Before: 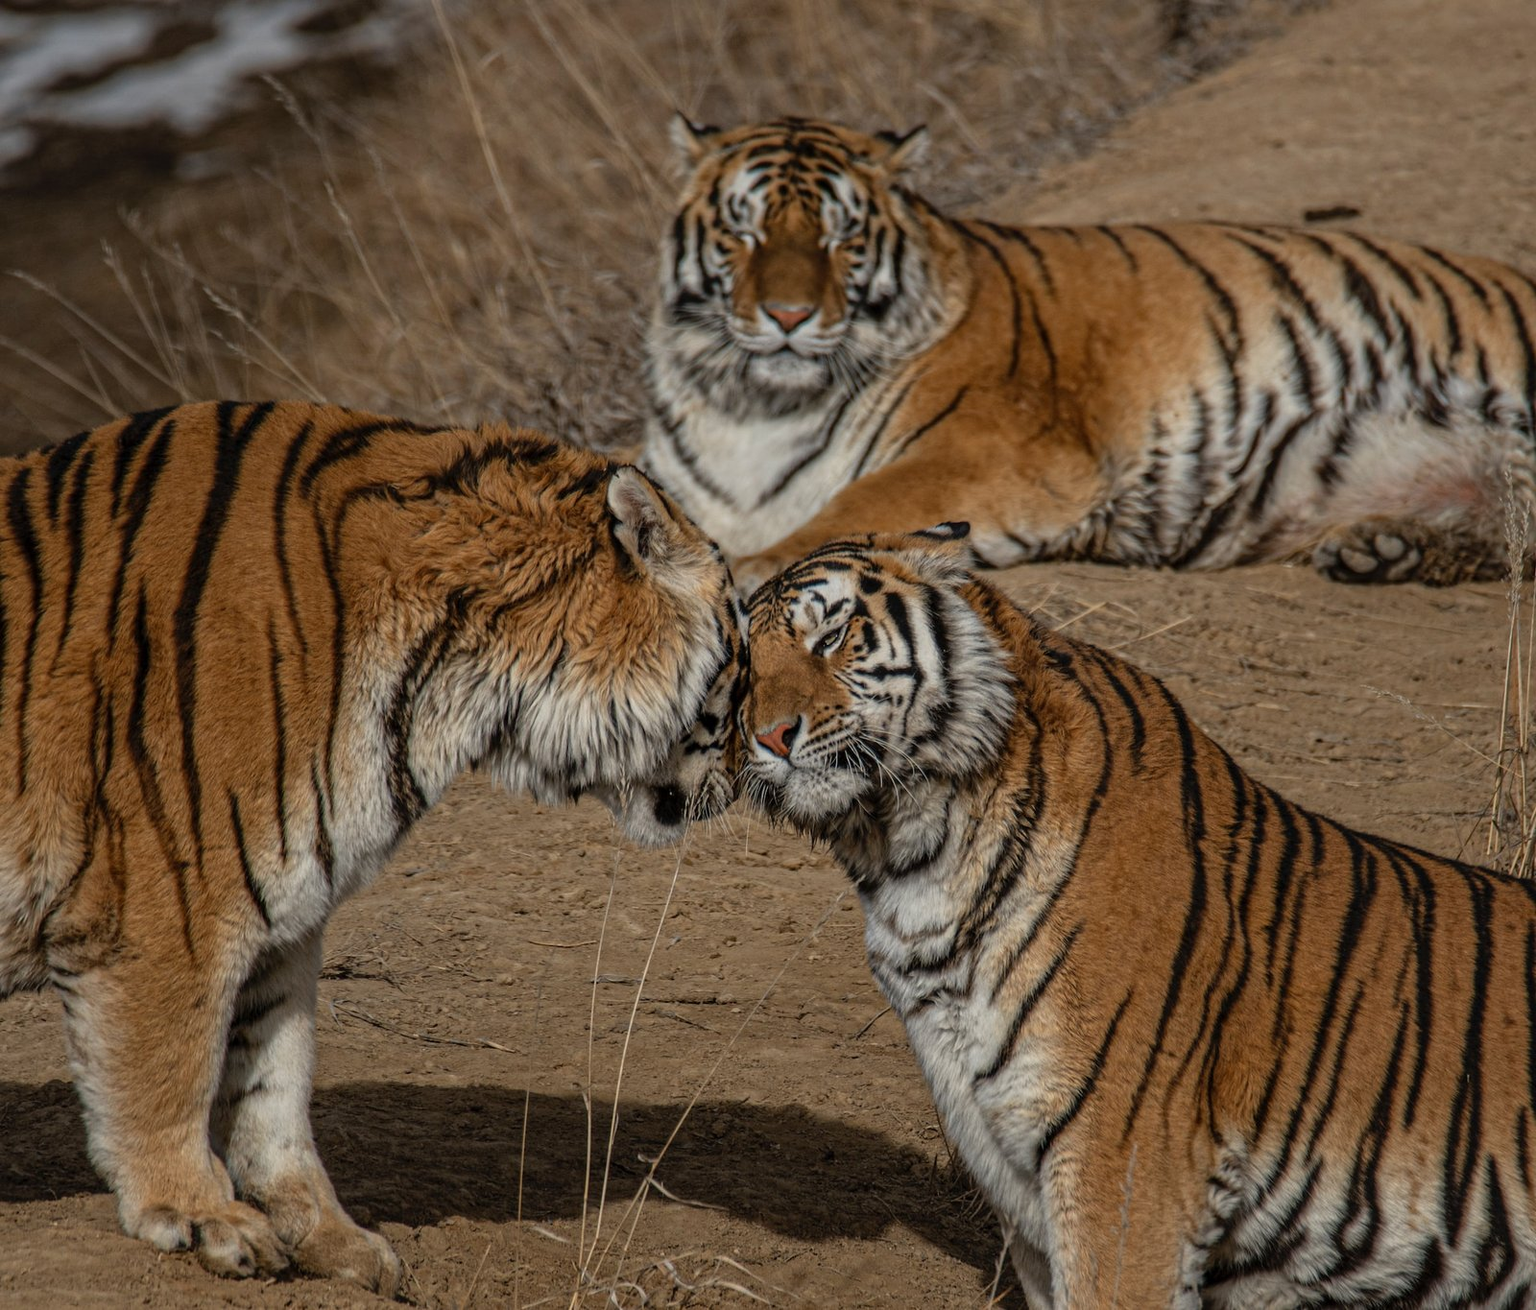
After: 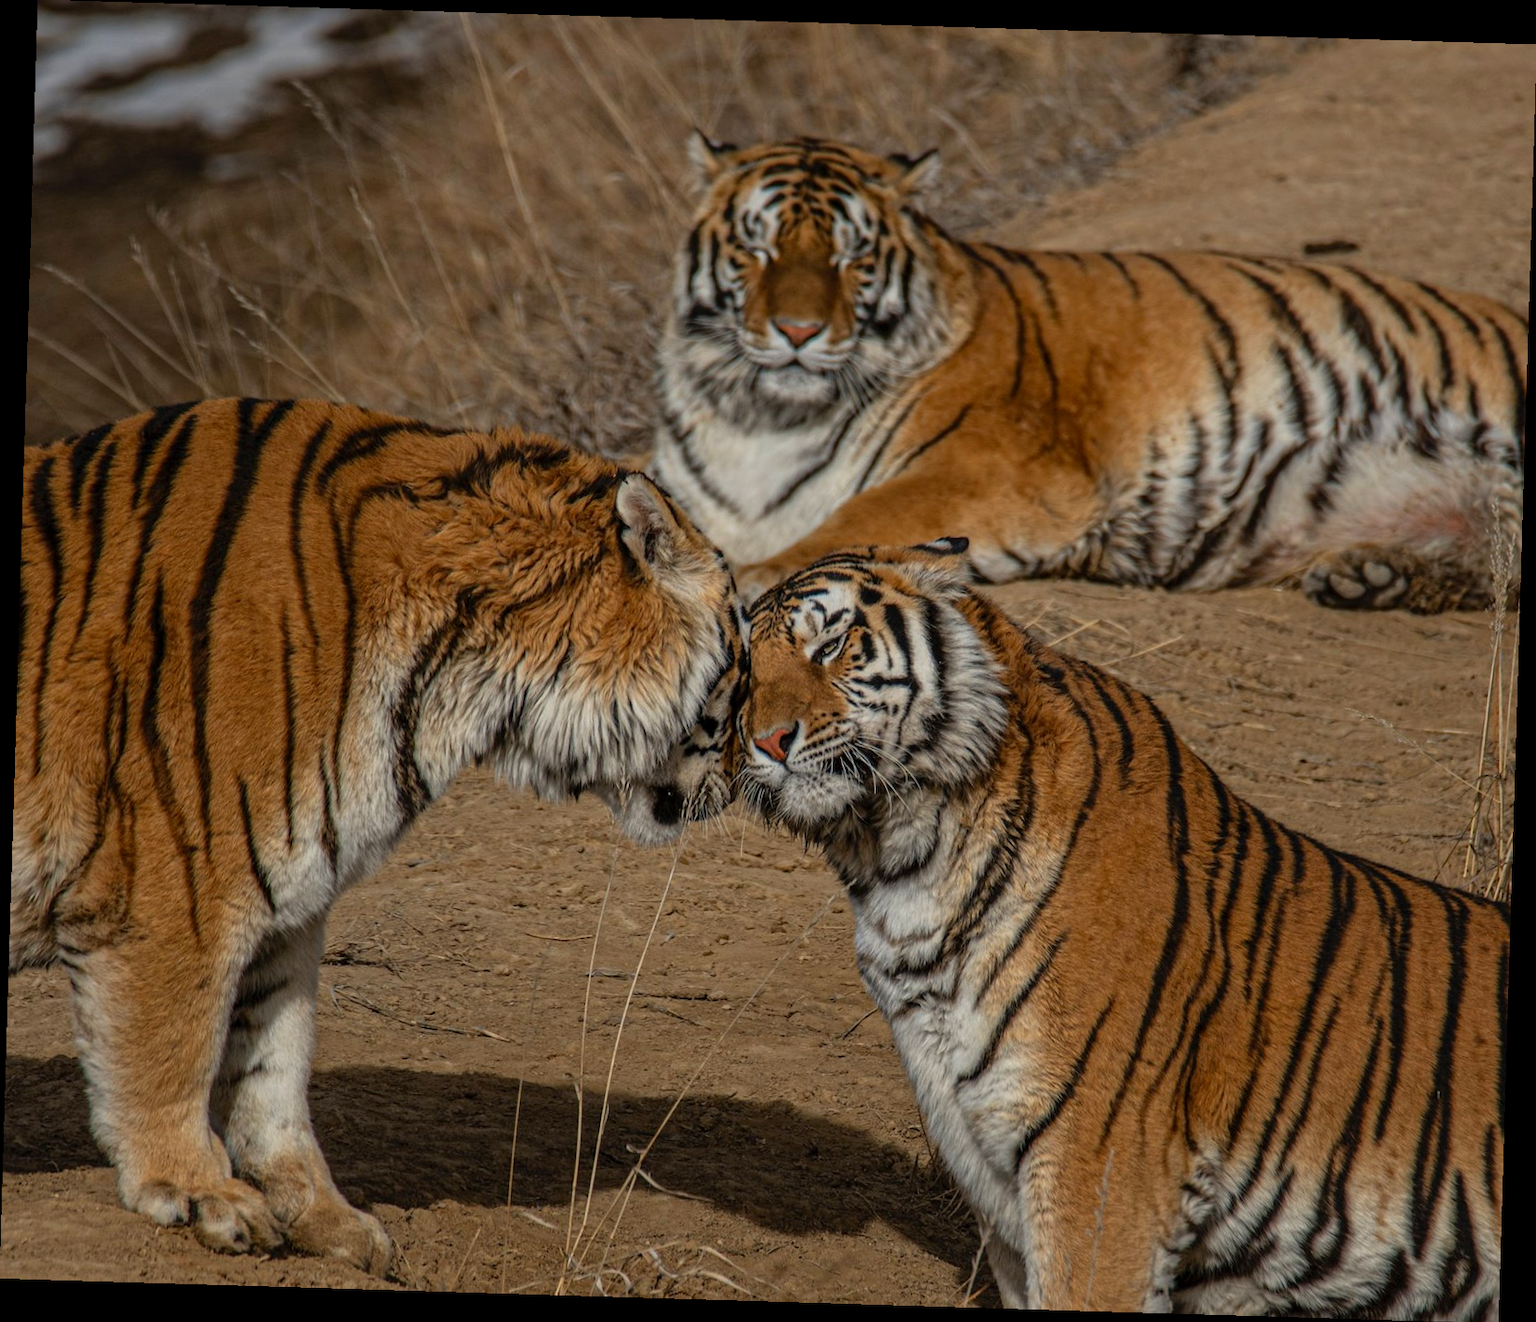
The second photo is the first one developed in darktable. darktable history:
contrast brightness saturation: saturation 0.18
rotate and perspective: rotation 1.72°, automatic cropping off
